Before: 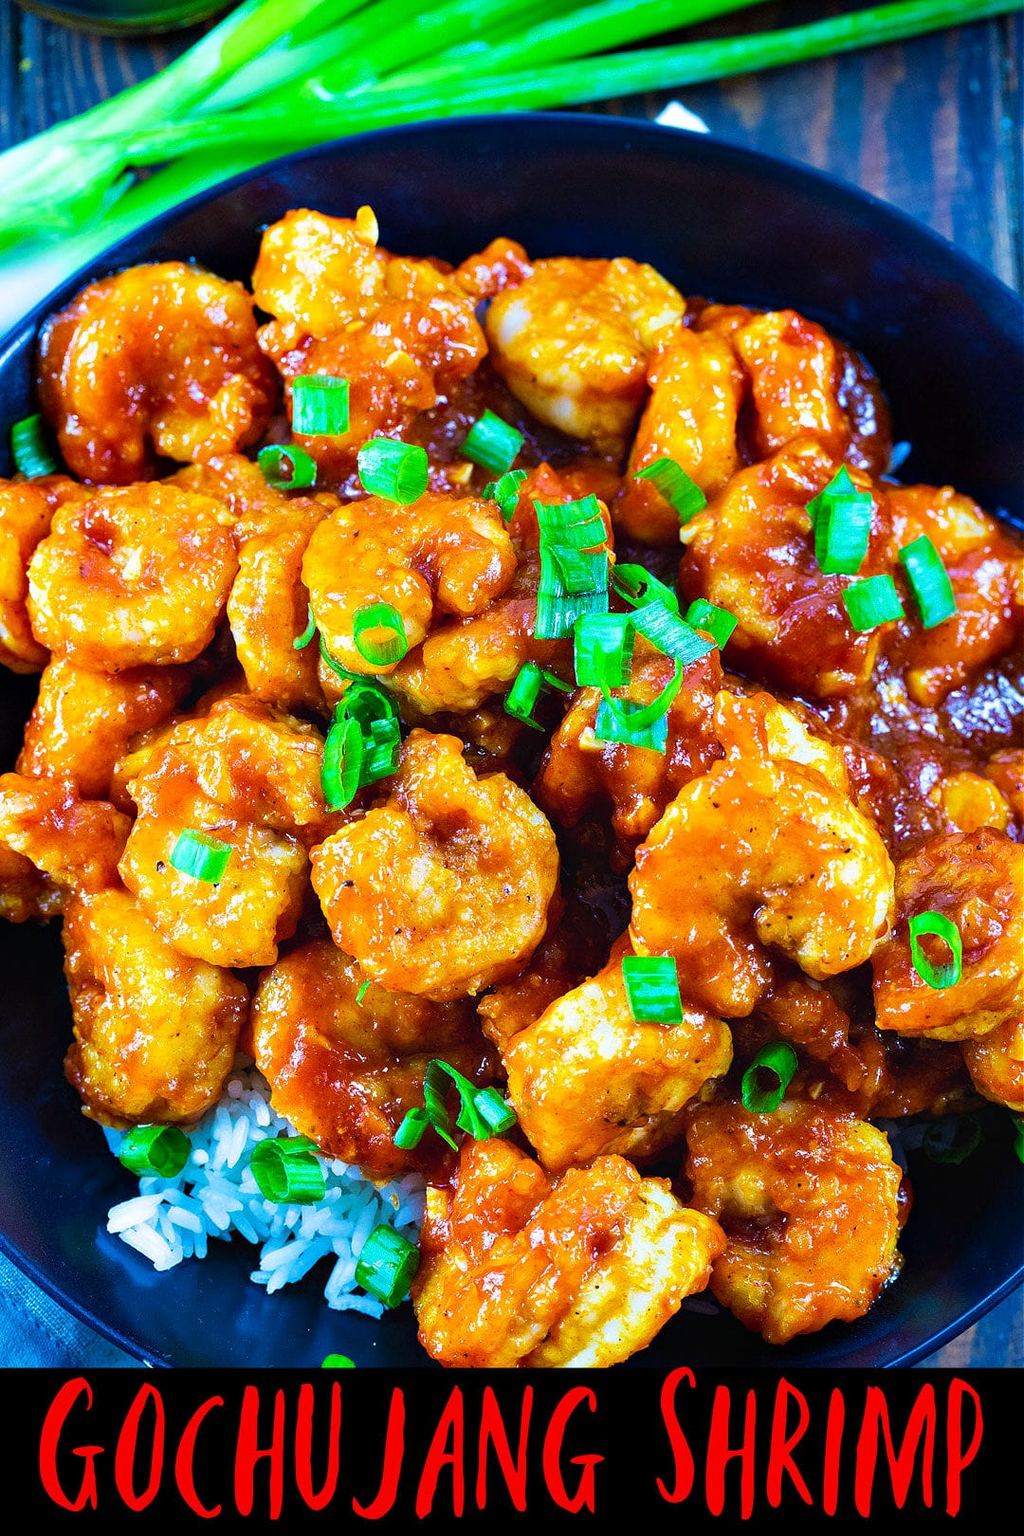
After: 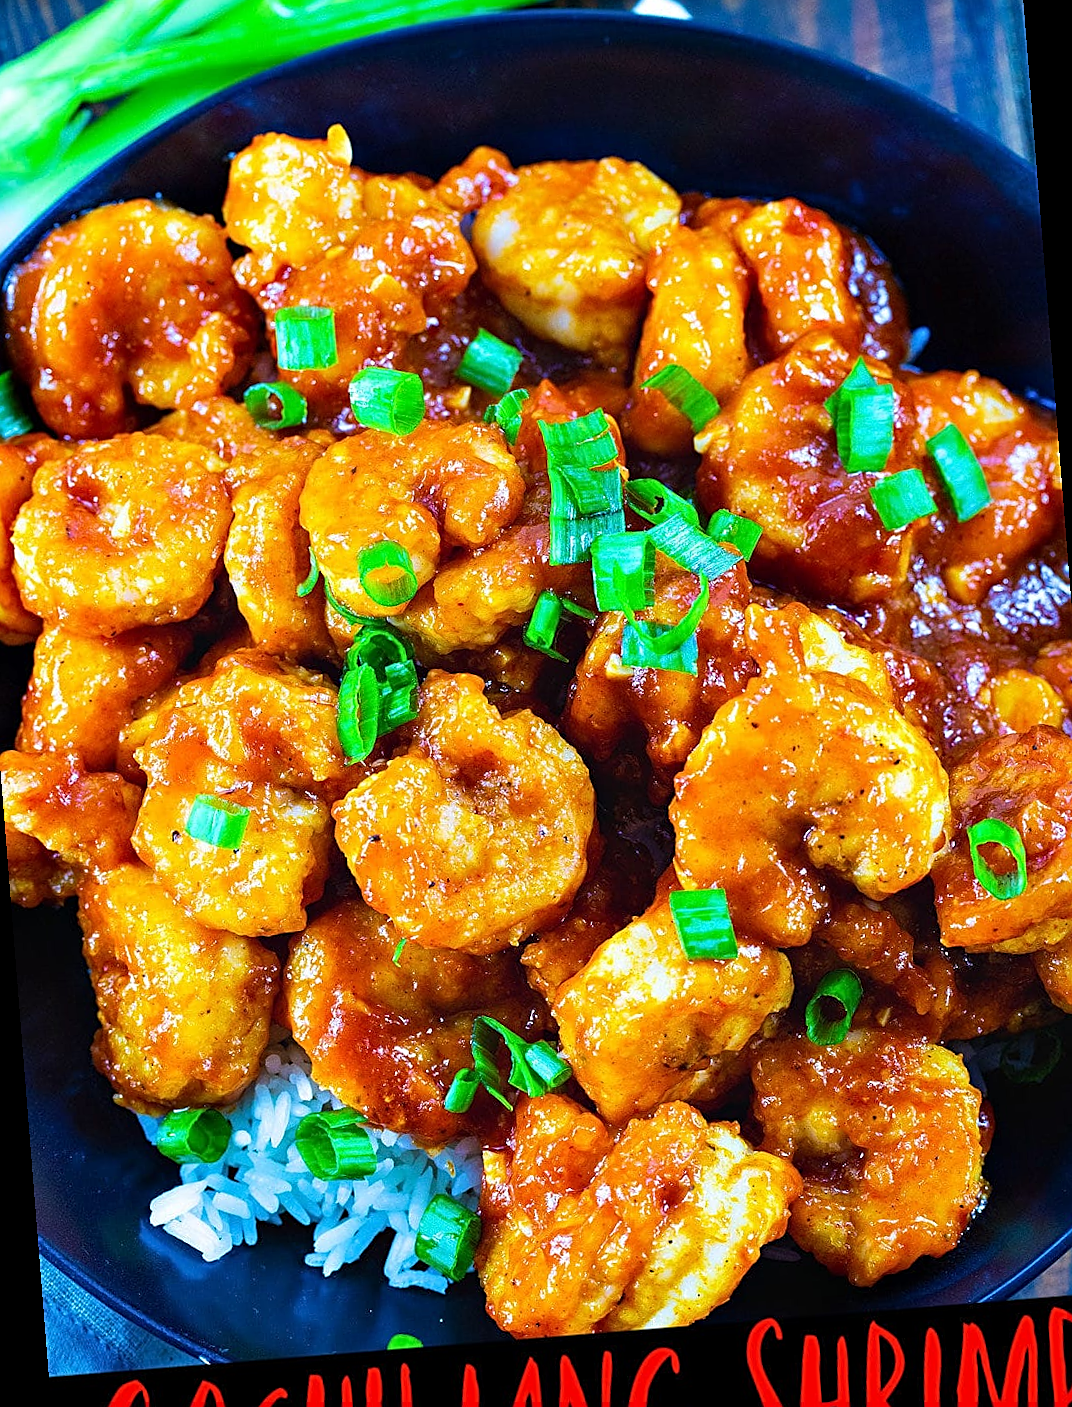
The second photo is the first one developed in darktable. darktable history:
sharpen: on, module defaults
rotate and perspective: rotation -4.57°, crop left 0.054, crop right 0.944, crop top 0.087, crop bottom 0.914
white balance: red 1, blue 1
